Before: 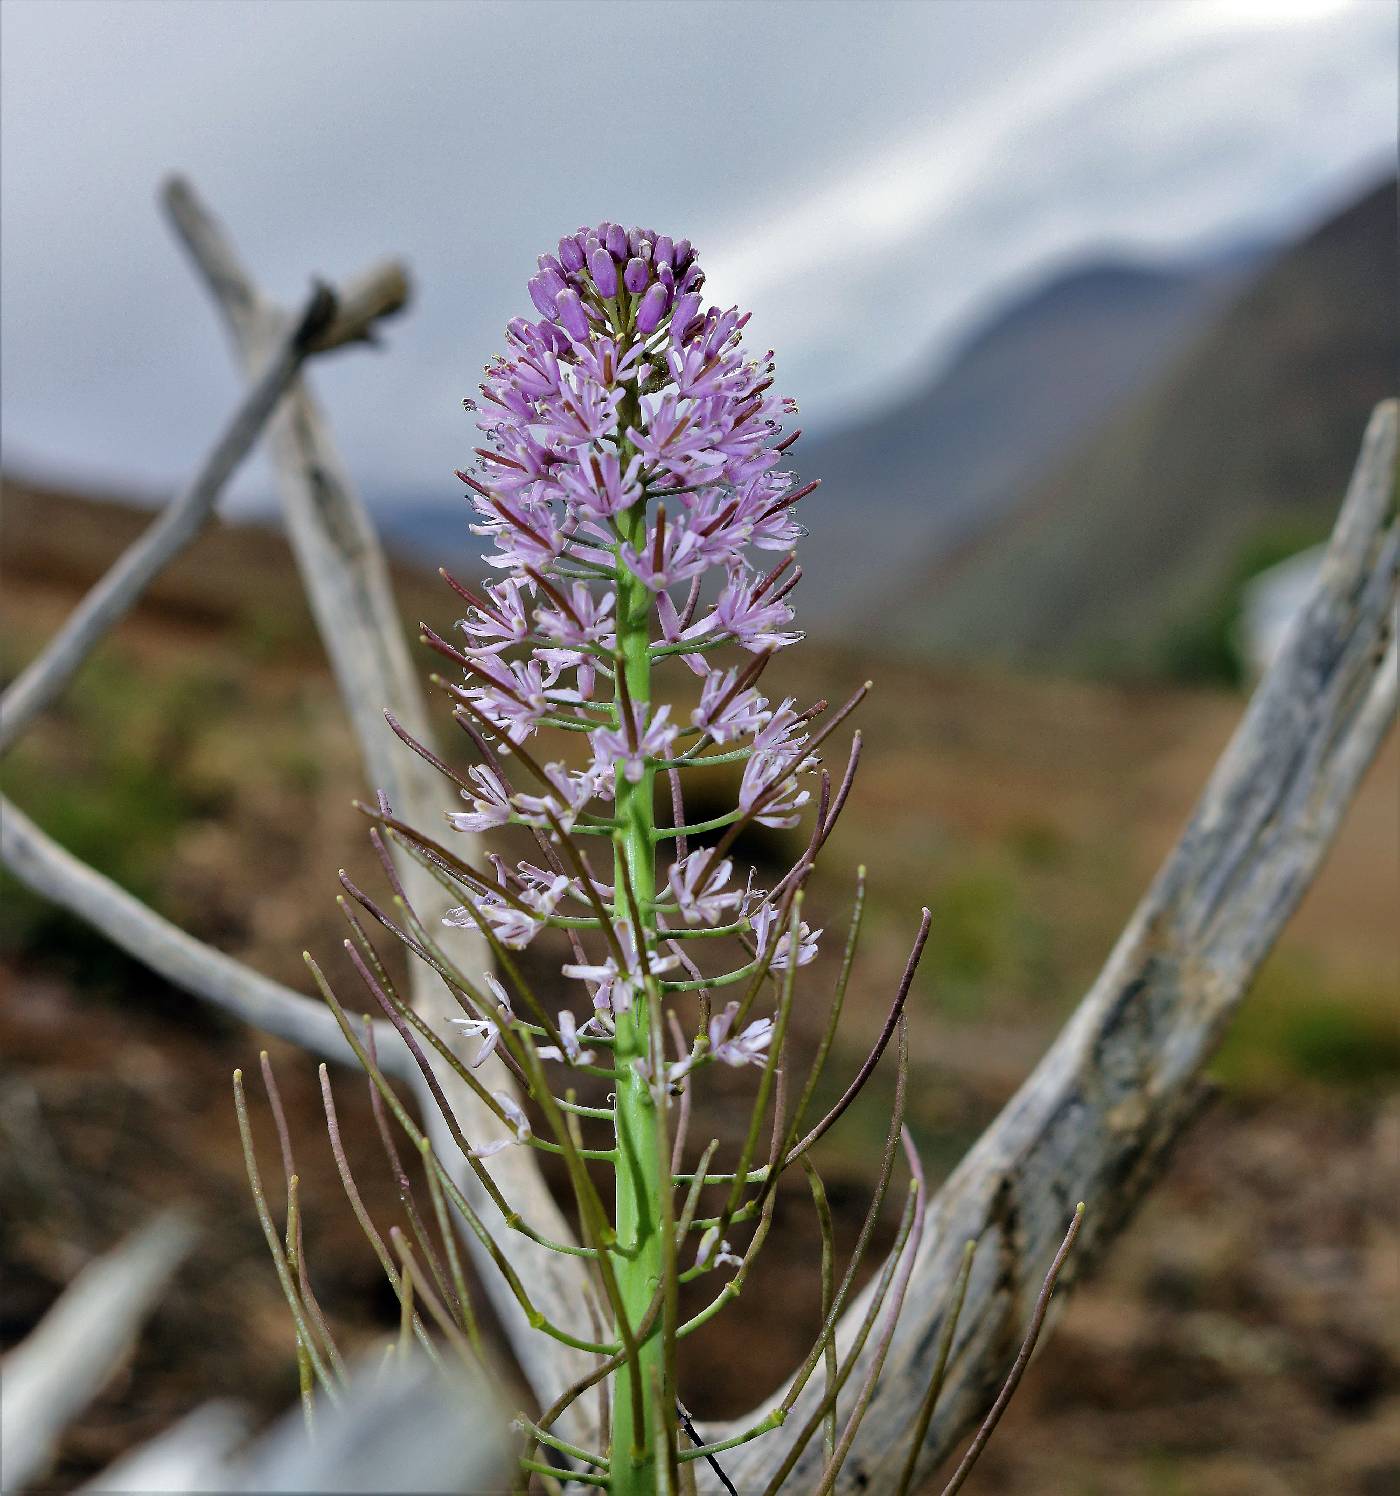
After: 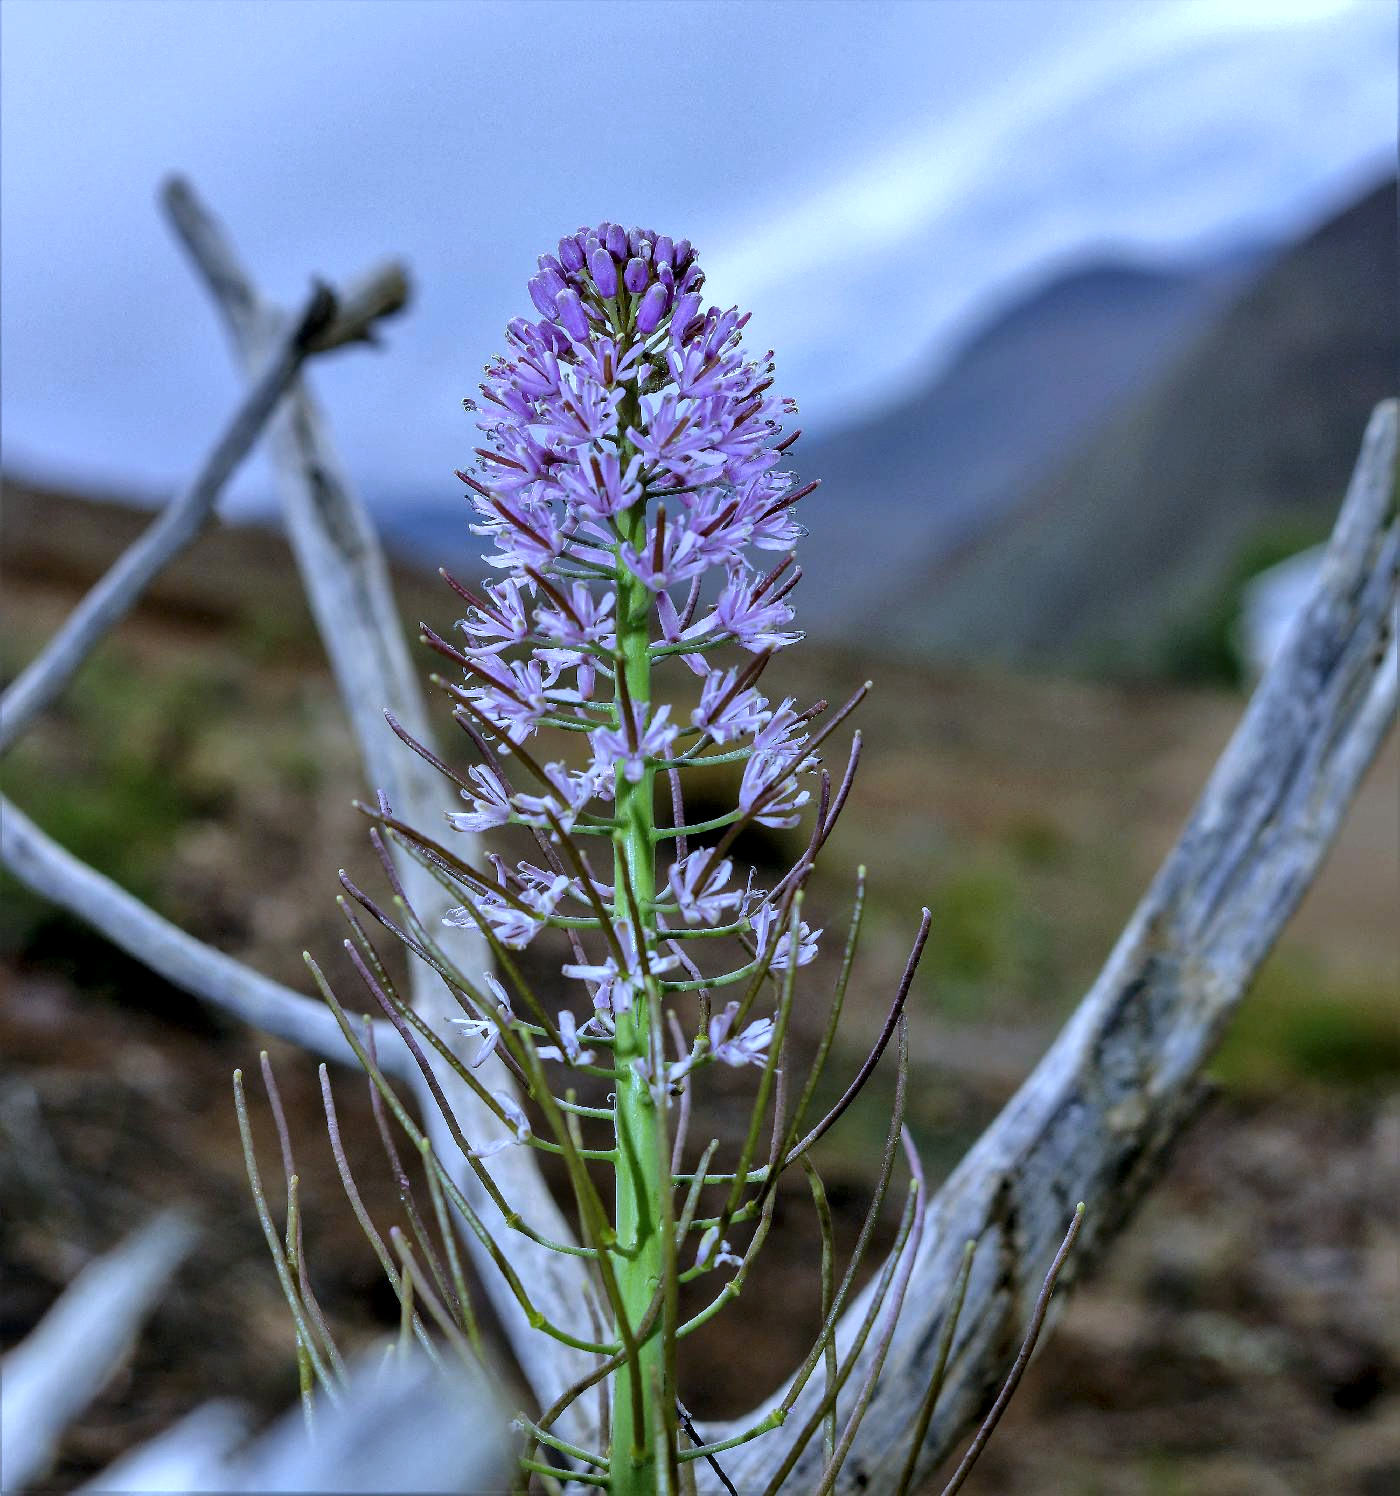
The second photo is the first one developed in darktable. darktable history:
white balance: red 0.871, blue 1.249
local contrast: on, module defaults
